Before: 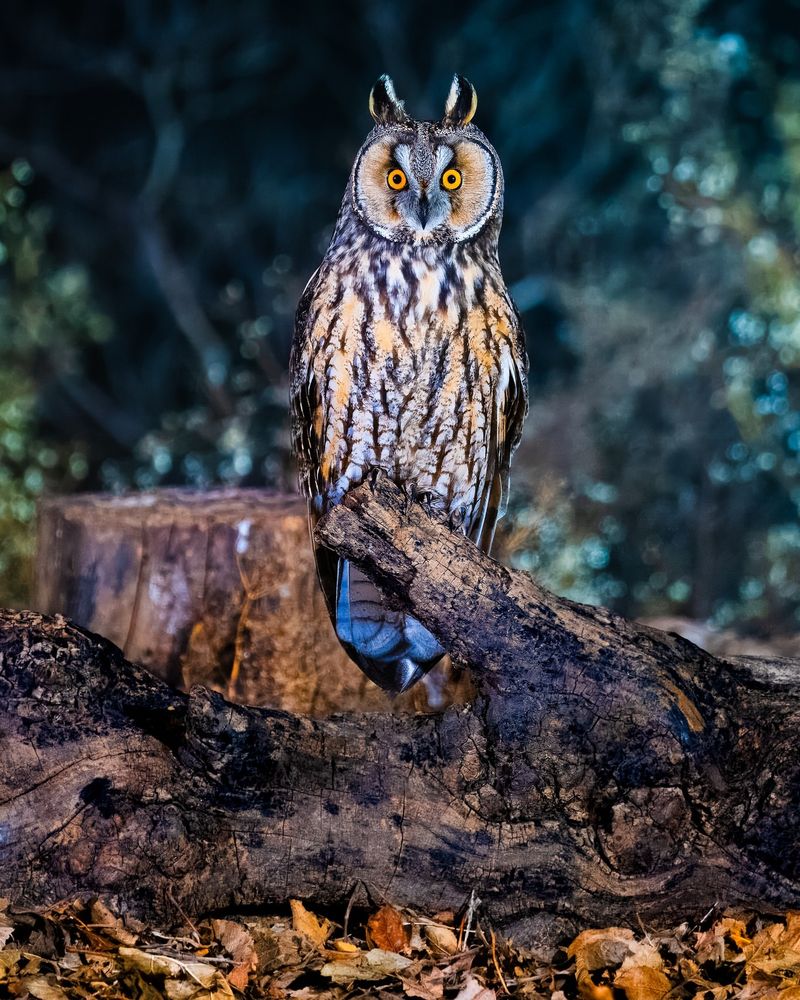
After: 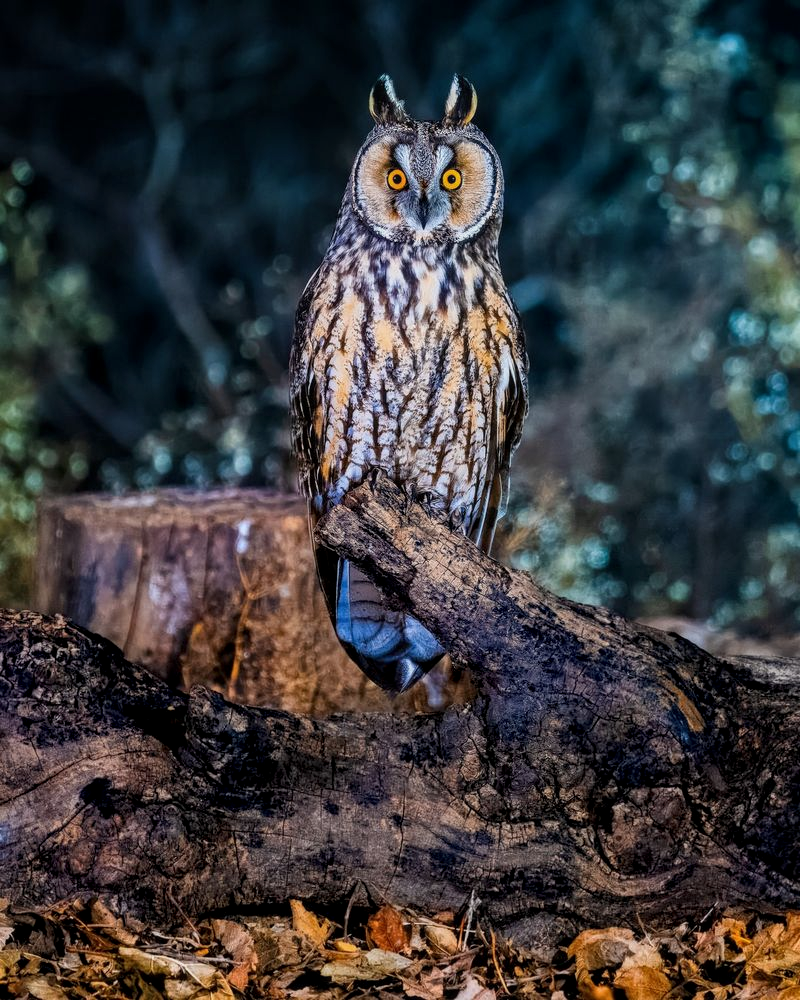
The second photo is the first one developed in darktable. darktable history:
local contrast: on, module defaults
exposure: exposure -0.211 EV, compensate highlight preservation false
